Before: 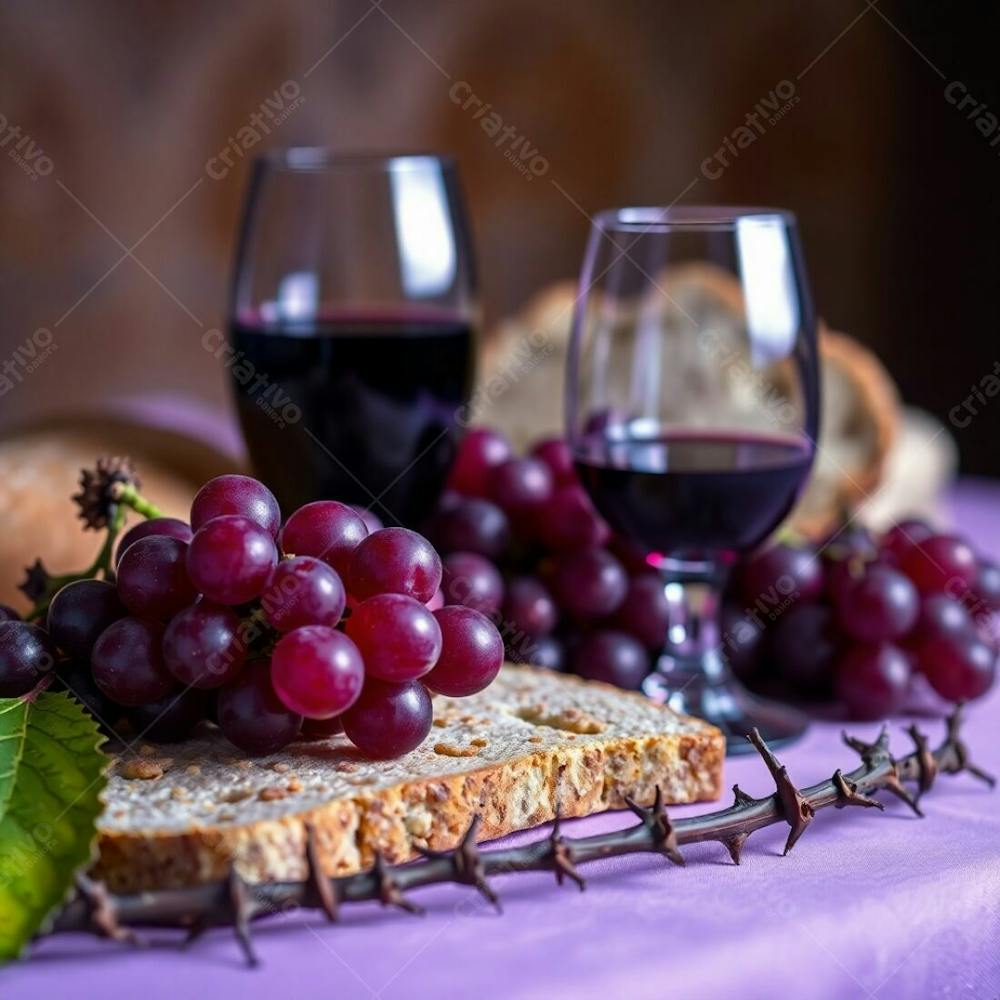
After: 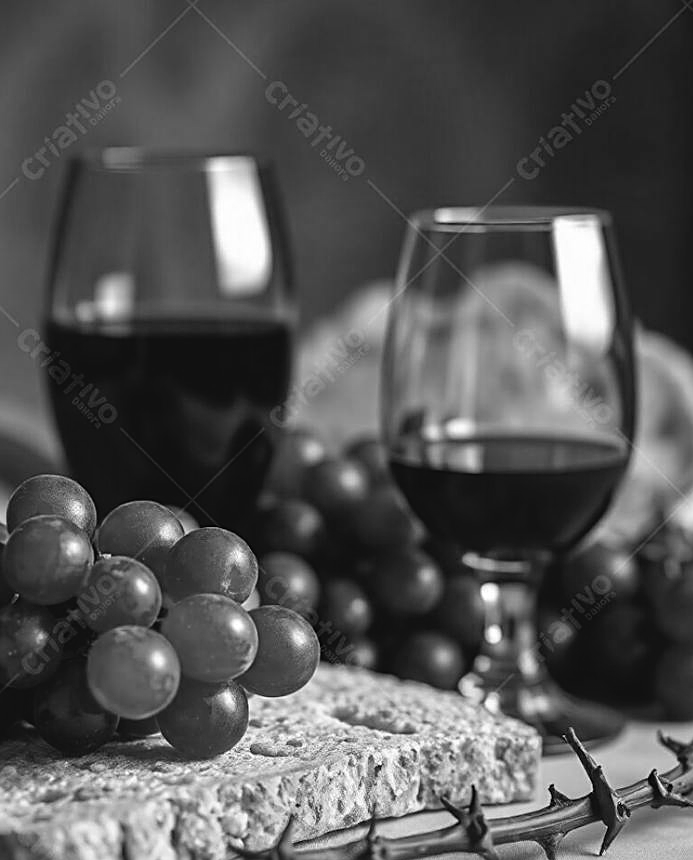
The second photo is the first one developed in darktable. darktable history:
color correction: highlights a* -20.08, highlights b* 9.8, shadows a* -20.4, shadows b* -10.76
crop: left 18.479%, right 12.2%, bottom 13.971%
sharpen: on, module defaults
exposure: black level correction 0.002, exposure -0.1 EV, compensate highlight preservation false
white balance: red 1.467, blue 0.684
color balance: lift [1.005, 0.99, 1.007, 1.01], gamma [1, 1.034, 1.032, 0.966], gain [0.873, 1.055, 1.067, 0.933]
monochrome: on, module defaults
